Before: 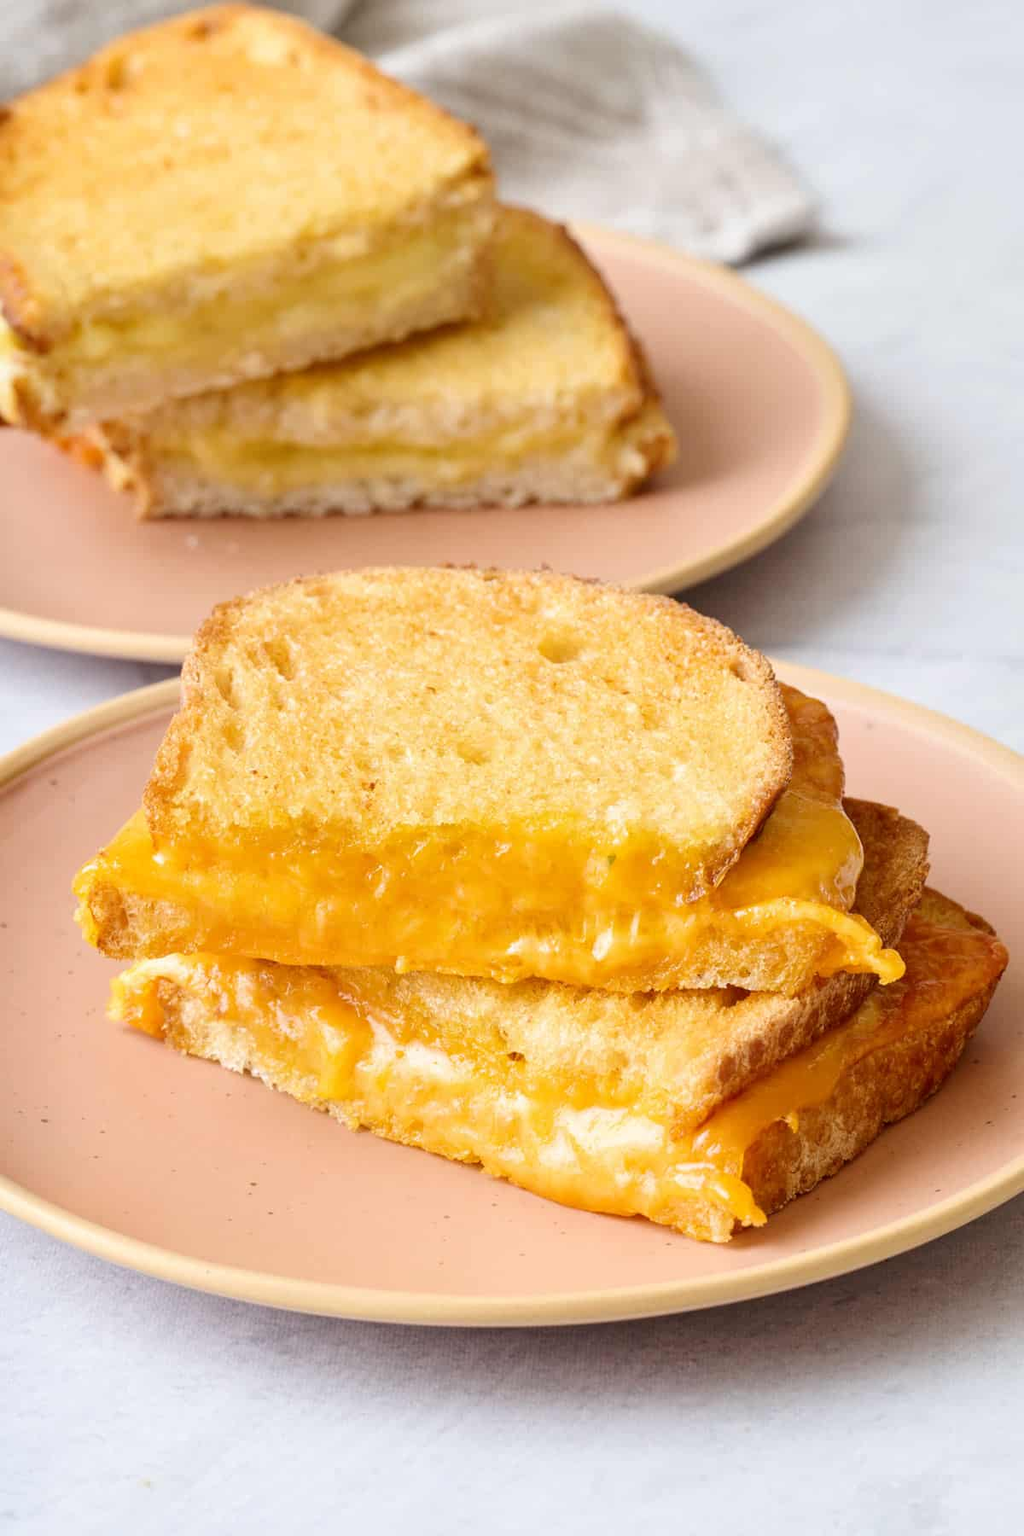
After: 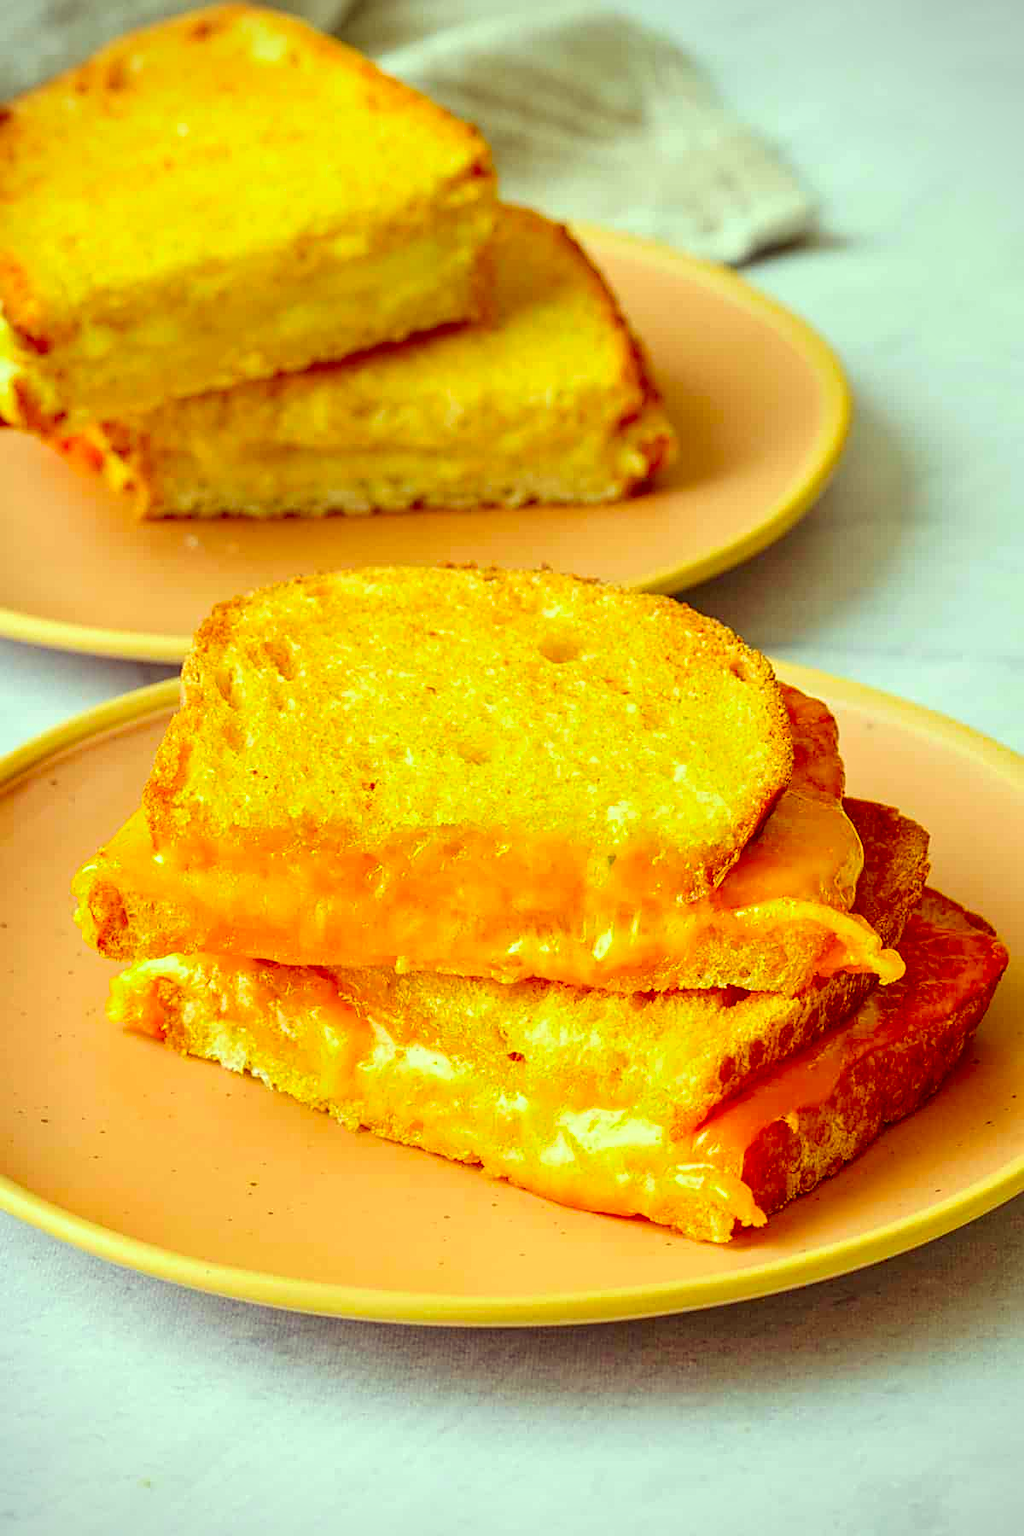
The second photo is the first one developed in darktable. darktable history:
color zones: curves: ch1 [(0.25, 0.61) (0.75, 0.248)]
local contrast: on, module defaults
color correction: highlights a* -10.77, highlights b* 9.8, saturation 1.72
vignetting: fall-off start 91.19%
sharpen: on, module defaults
